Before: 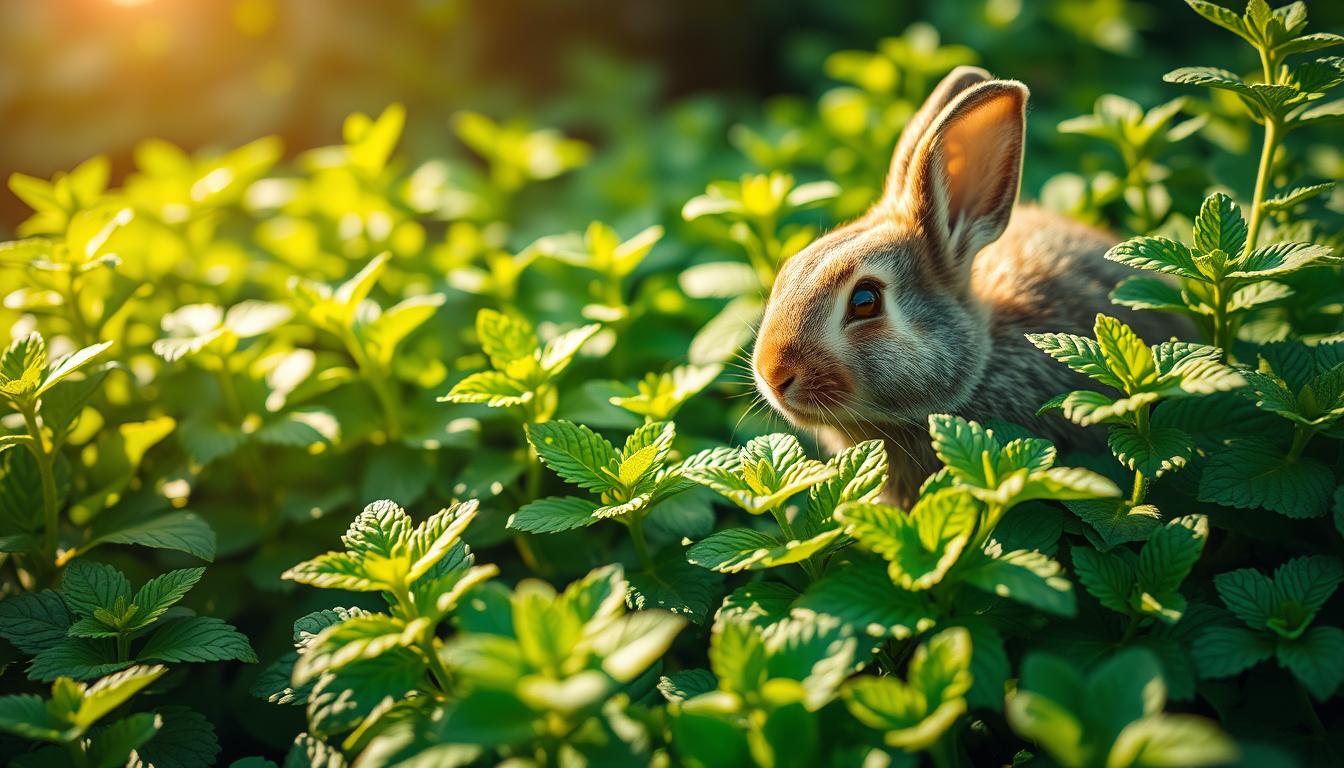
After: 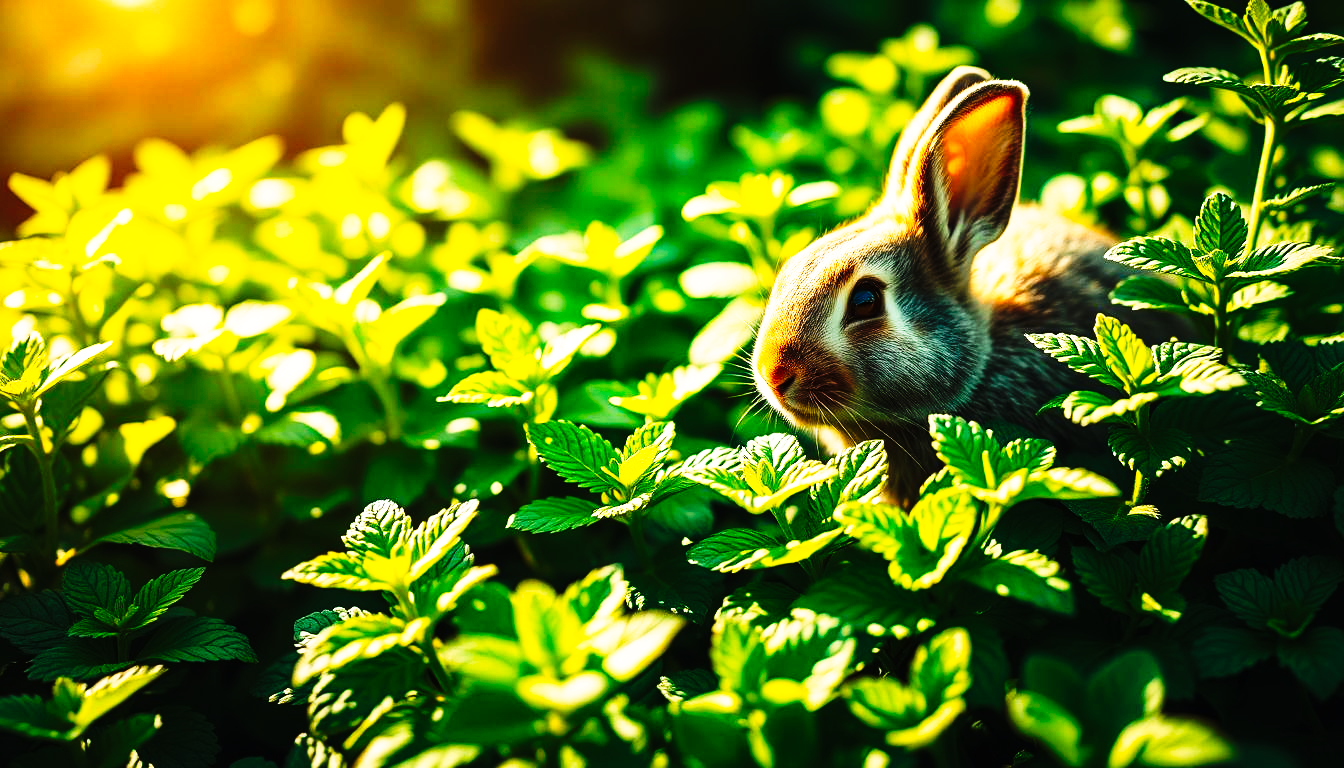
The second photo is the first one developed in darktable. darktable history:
tone curve: curves: ch0 [(0, 0) (0.003, 0.005) (0.011, 0.008) (0.025, 0.013) (0.044, 0.017) (0.069, 0.022) (0.1, 0.029) (0.136, 0.038) (0.177, 0.053) (0.224, 0.081) (0.277, 0.128) (0.335, 0.214) (0.399, 0.343) (0.468, 0.478) (0.543, 0.641) (0.623, 0.798) (0.709, 0.911) (0.801, 0.971) (0.898, 0.99) (1, 1)], preserve colors none
